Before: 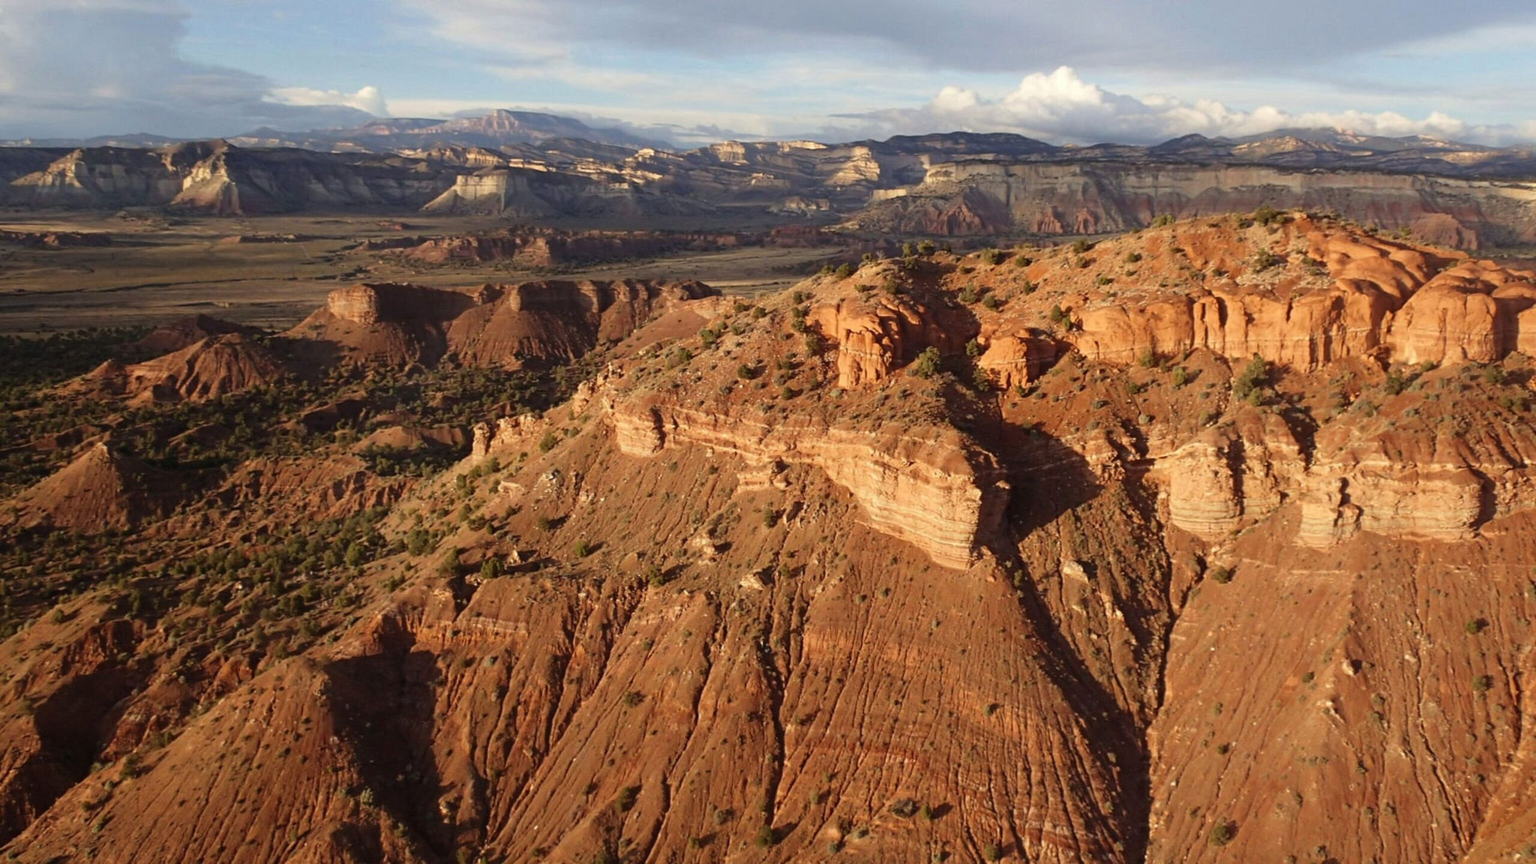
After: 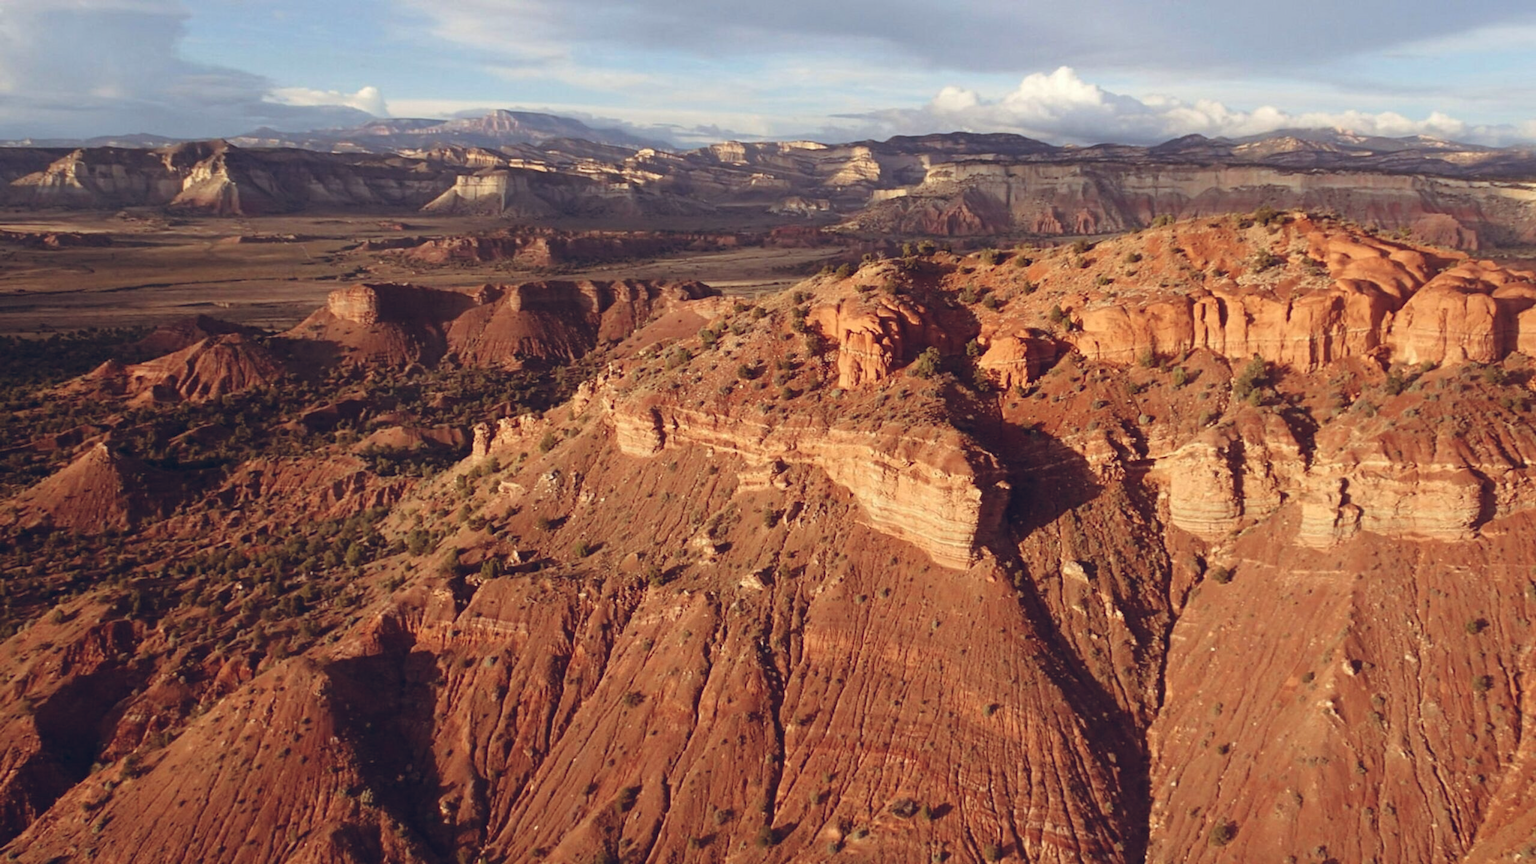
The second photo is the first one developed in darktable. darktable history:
color correction: highlights a* -0.182, highlights b* -0.124
color balance rgb: shadows lift › chroma 9.92%, shadows lift › hue 45.12°, power › luminance 3.26%, power › hue 231.93°, global offset › luminance 0.4%, global offset › chroma 0.21%, global offset › hue 255.02°
